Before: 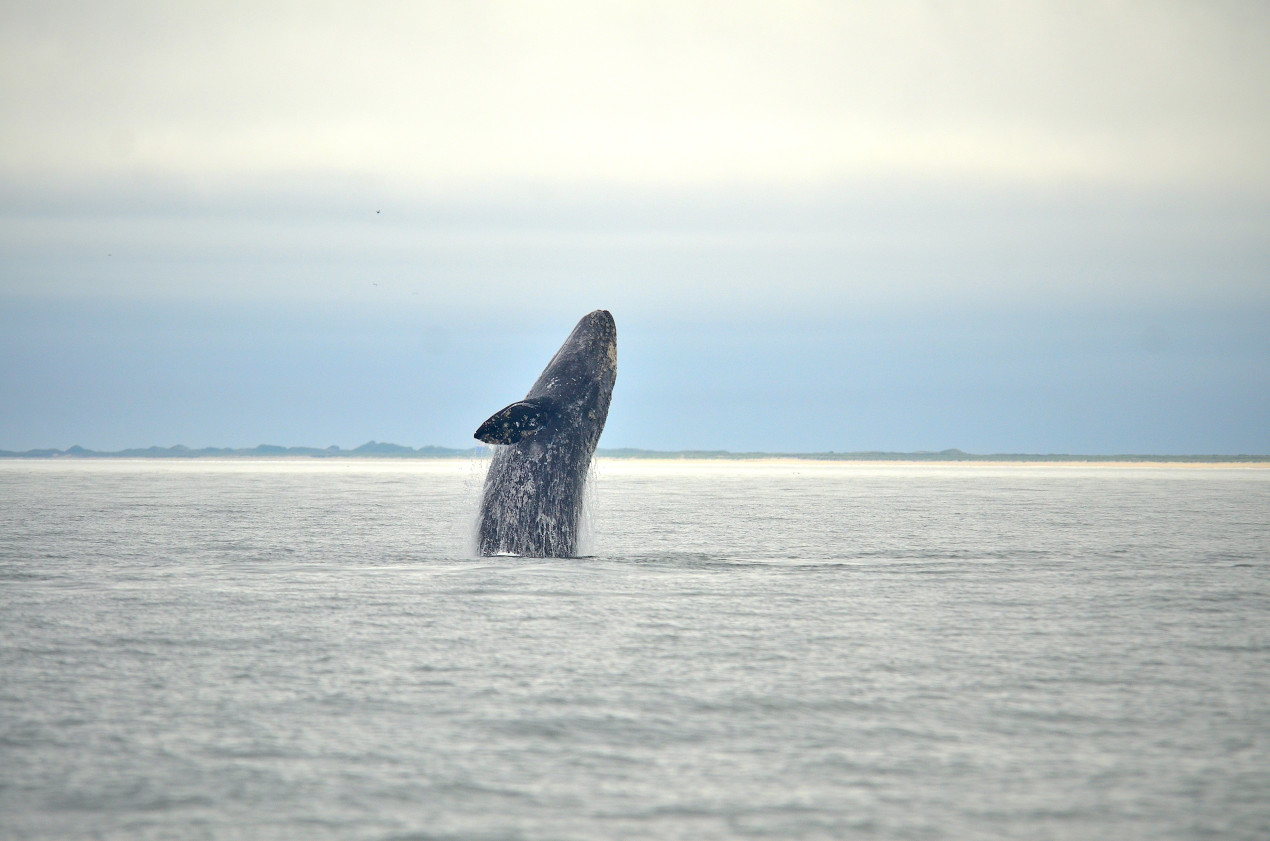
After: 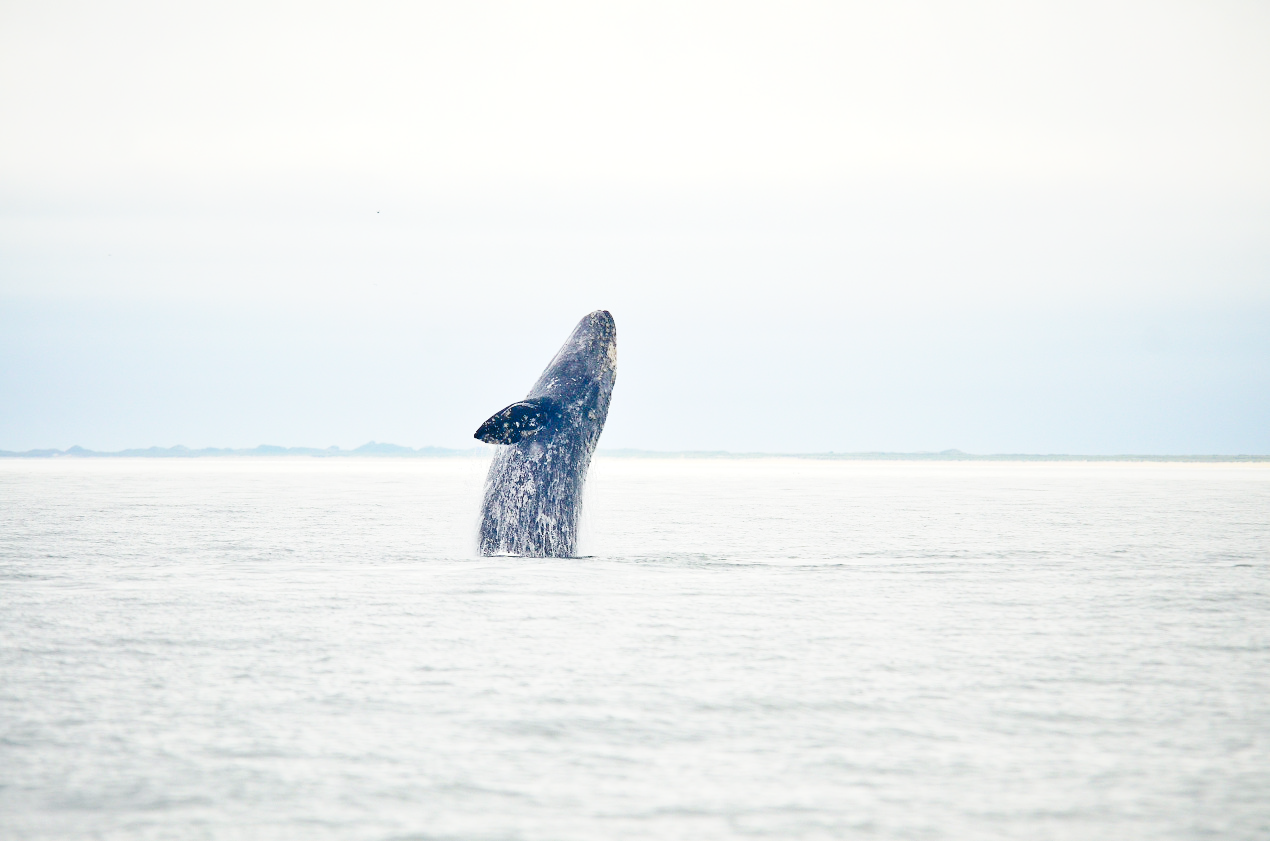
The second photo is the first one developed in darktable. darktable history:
tone curve: curves: ch0 [(0, 0) (0.003, 0.003) (0.011, 0.013) (0.025, 0.028) (0.044, 0.05) (0.069, 0.079) (0.1, 0.113) (0.136, 0.154) (0.177, 0.201) (0.224, 0.268) (0.277, 0.38) (0.335, 0.486) (0.399, 0.588) (0.468, 0.688) (0.543, 0.787) (0.623, 0.854) (0.709, 0.916) (0.801, 0.957) (0.898, 0.978) (1, 1)], preserve colors none
